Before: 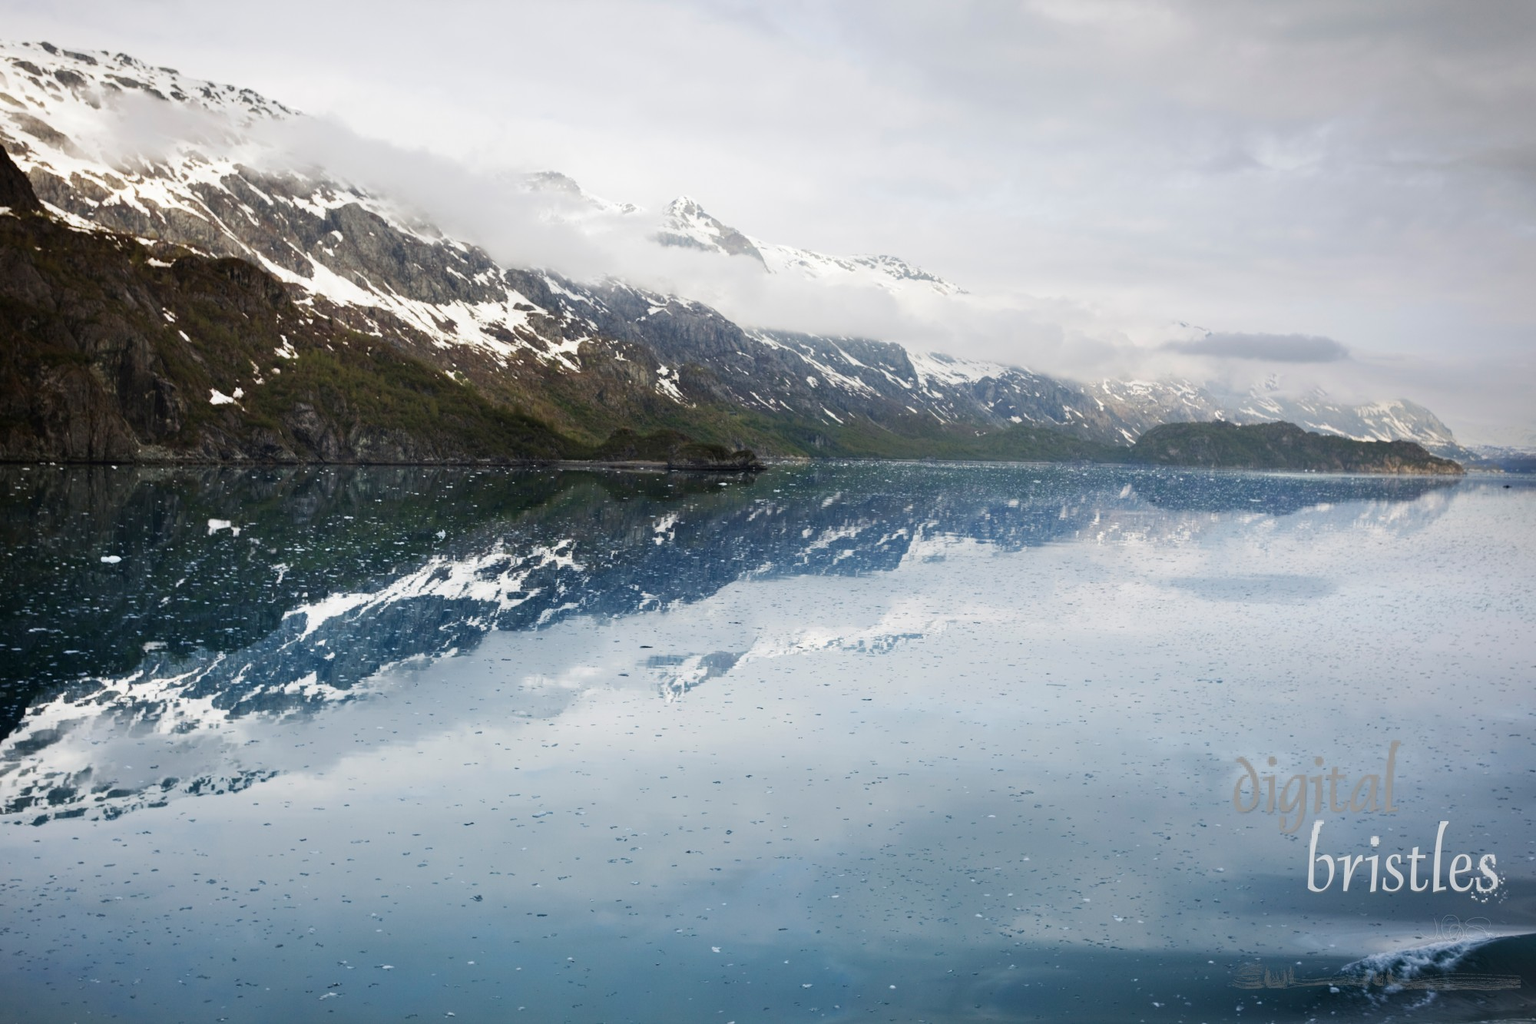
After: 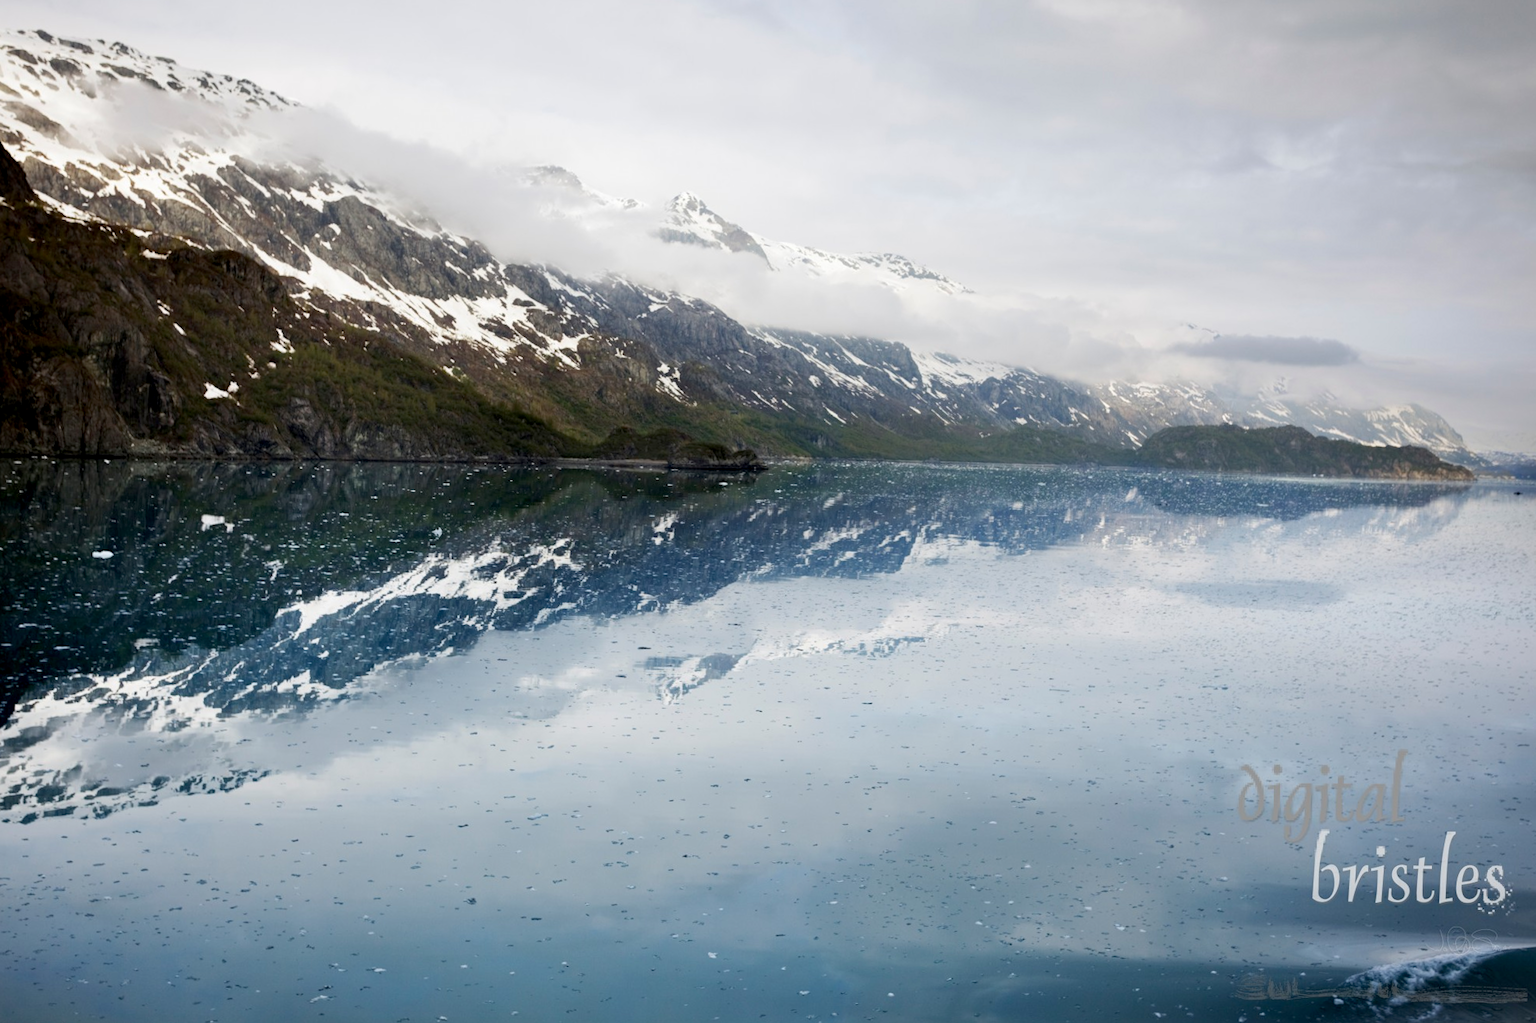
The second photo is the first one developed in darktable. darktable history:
crop and rotate: angle -0.5°
exposure: black level correction 0.007, compensate highlight preservation false
